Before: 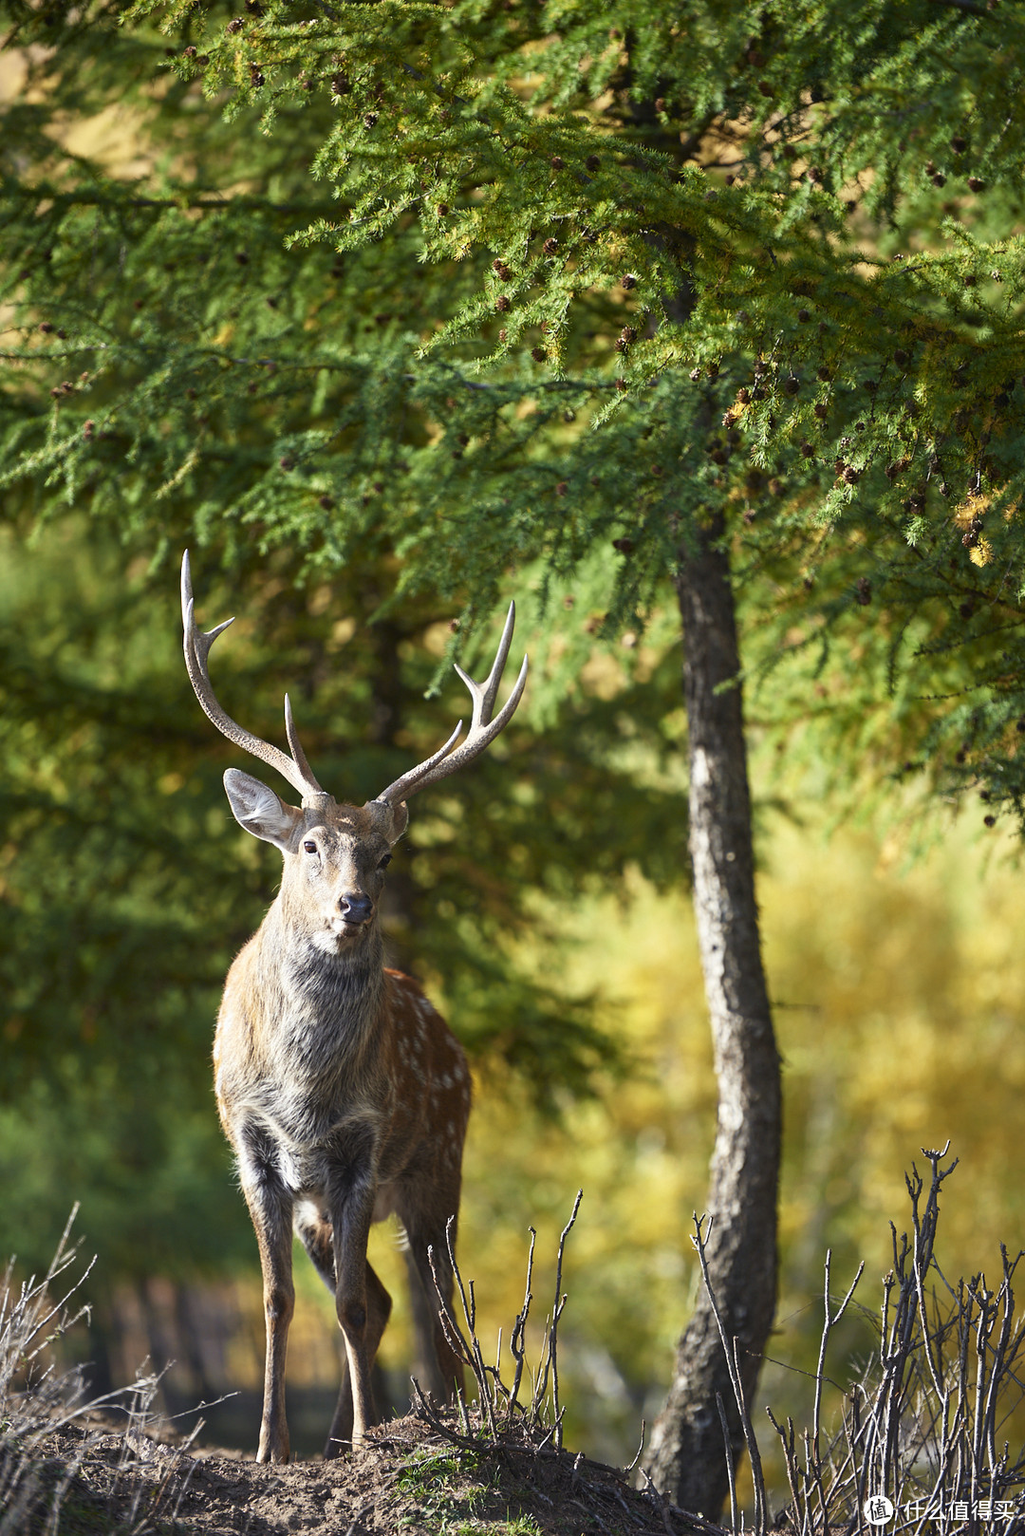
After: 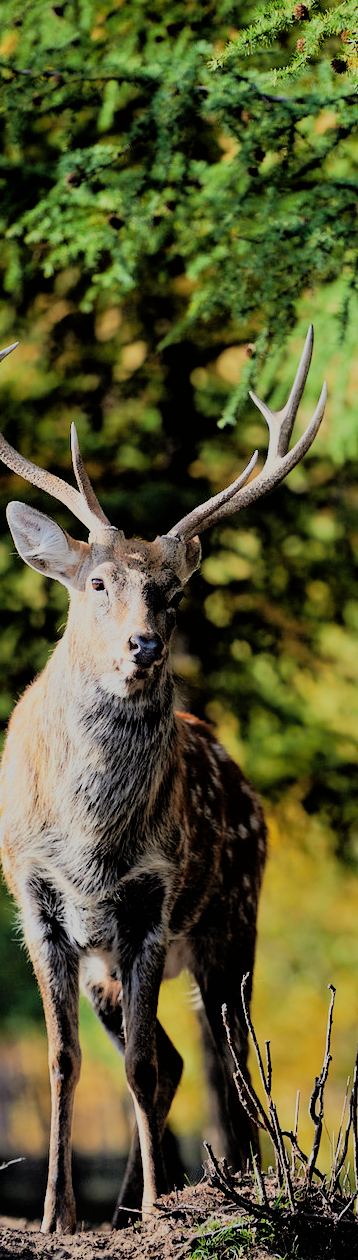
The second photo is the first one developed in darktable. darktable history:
crop and rotate: left 21.359%, top 19.082%, right 45.454%, bottom 2.986%
filmic rgb: black relative exposure -3.11 EV, white relative exposure 7.05 EV, hardness 1.46, contrast 1.35, color science v6 (2022)
shadows and highlights: highlights color adjustment 0.057%
exposure: exposure 0.295 EV, compensate exposure bias true, compensate highlight preservation false
